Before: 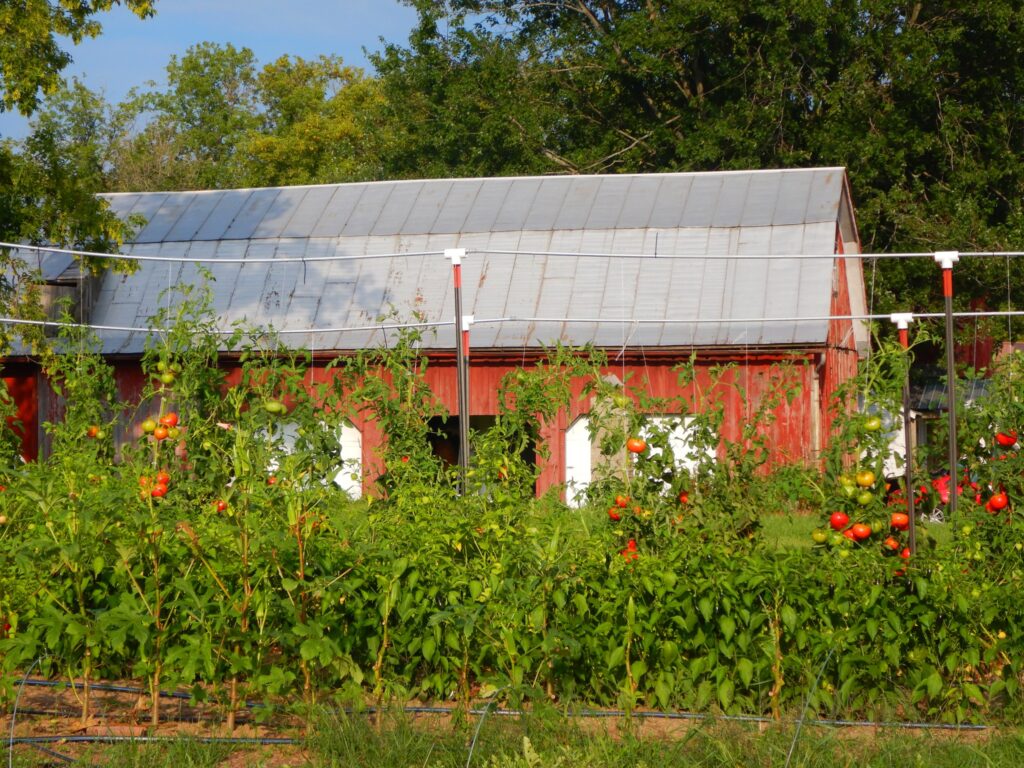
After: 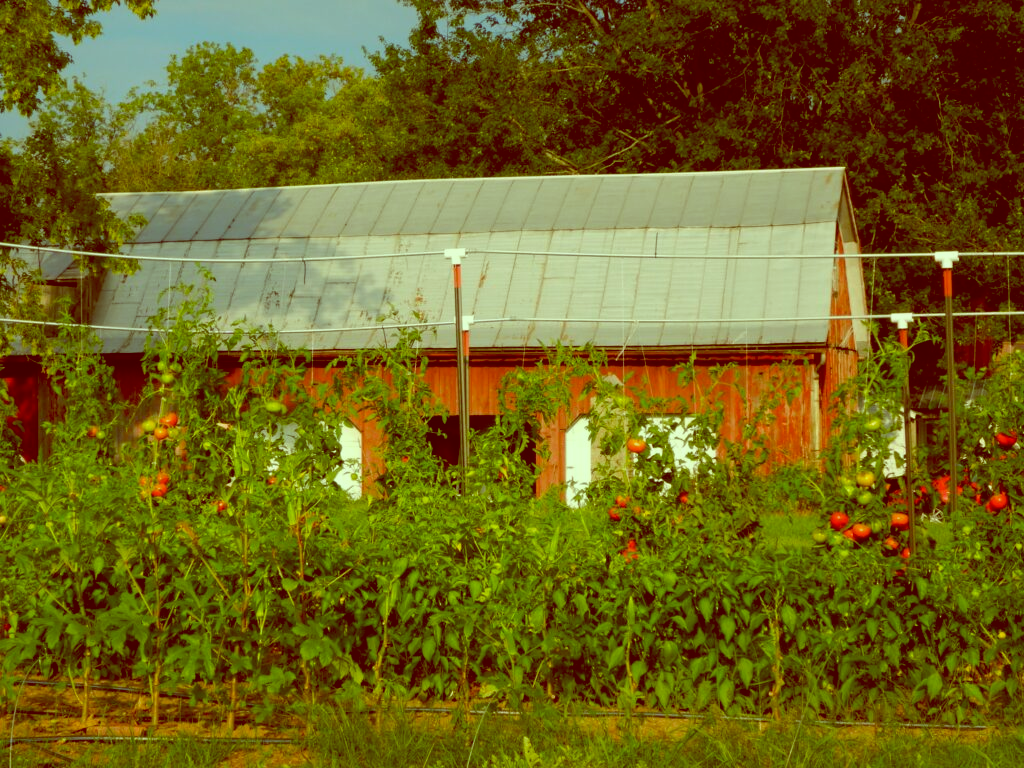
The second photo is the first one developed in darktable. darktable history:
color balance: lift [1, 1.015, 0.987, 0.985], gamma [1, 0.959, 1.042, 0.958], gain [0.927, 0.938, 1.072, 0.928], contrast 1.5%
color correction: highlights a* -5.3, highlights b* 9.8, shadows a* 9.8, shadows b* 24.26
